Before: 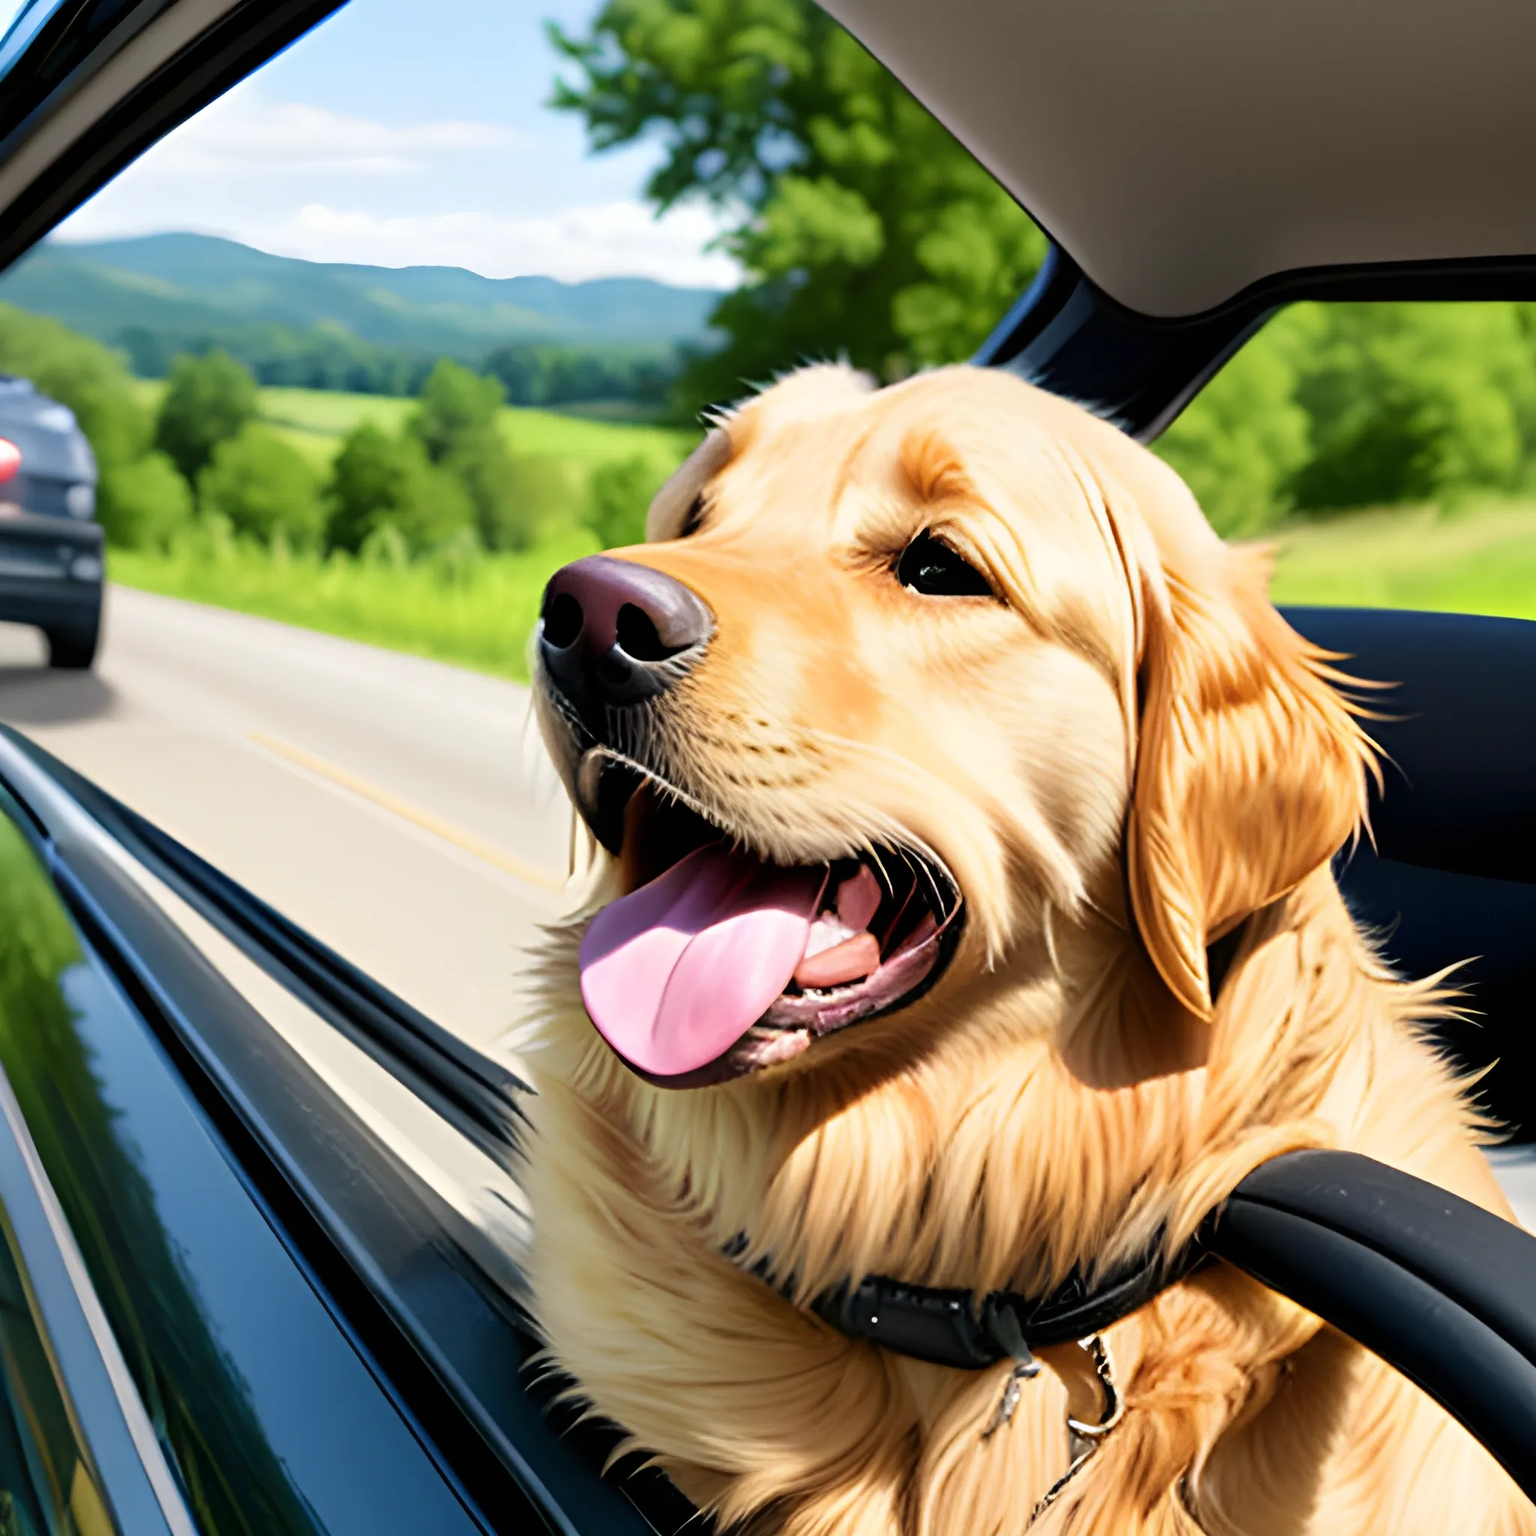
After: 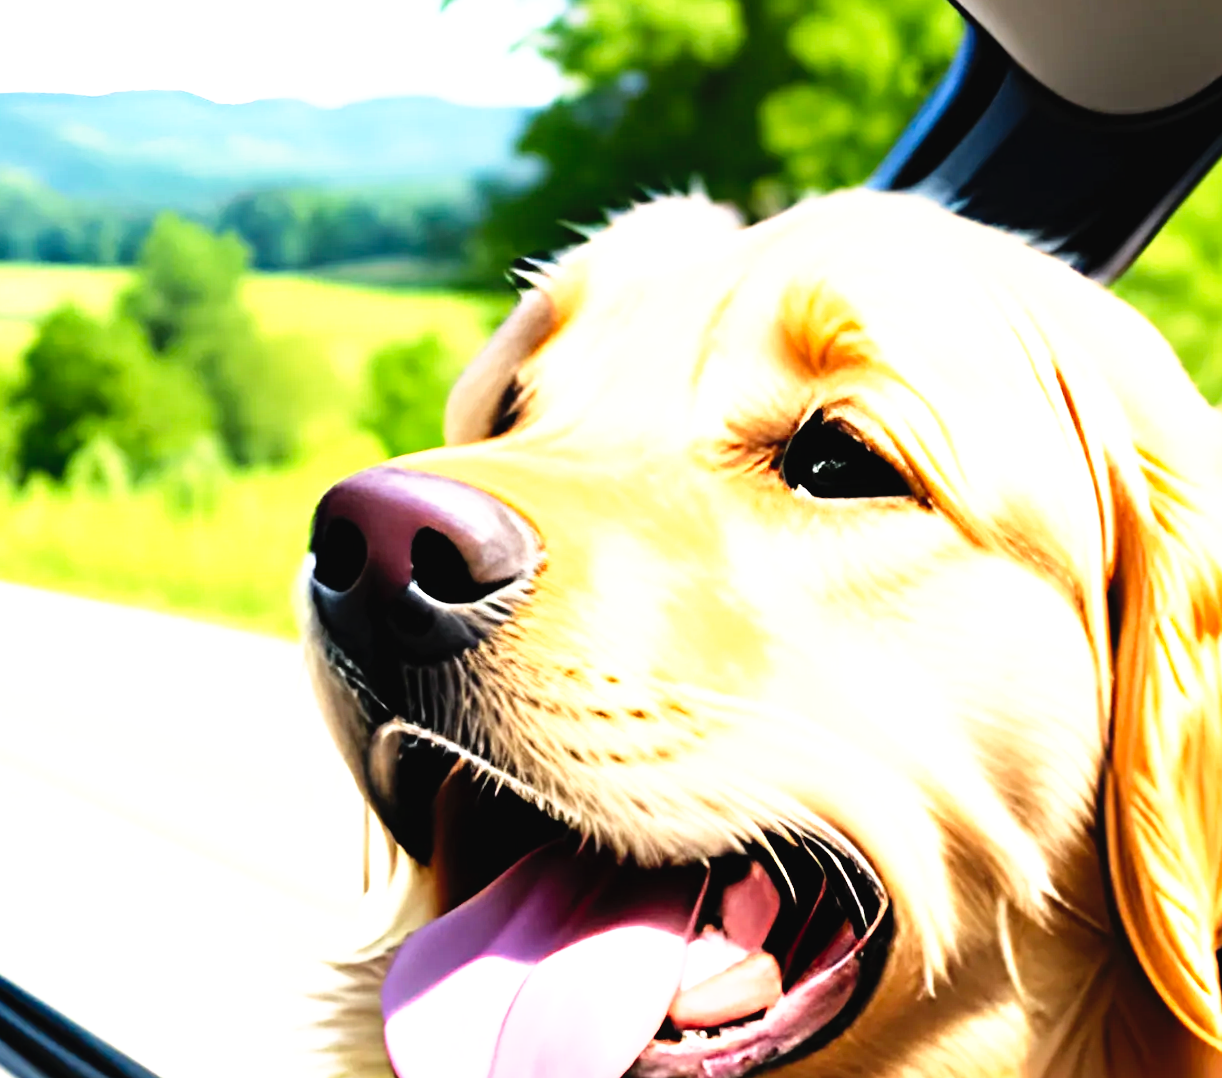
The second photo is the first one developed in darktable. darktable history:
tone curve: curves: ch0 [(0, 0) (0.003, 0.023) (0.011, 0.024) (0.025, 0.028) (0.044, 0.035) (0.069, 0.043) (0.1, 0.052) (0.136, 0.063) (0.177, 0.094) (0.224, 0.145) (0.277, 0.209) (0.335, 0.281) (0.399, 0.364) (0.468, 0.453) (0.543, 0.553) (0.623, 0.66) (0.709, 0.767) (0.801, 0.88) (0.898, 0.968) (1, 1)], preserve colors none
contrast brightness saturation: contrast 0.05, brightness 0.06, saturation 0.01
exposure: black level correction 0, exposure 0.7 EV, compensate exposure bias true, compensate highlight preservation false
crop: left 20.932%, top 15.471%, right 21.848%, bottom 34.081%
rotate and perspective: rotation -2.56°, automatic cropping off
